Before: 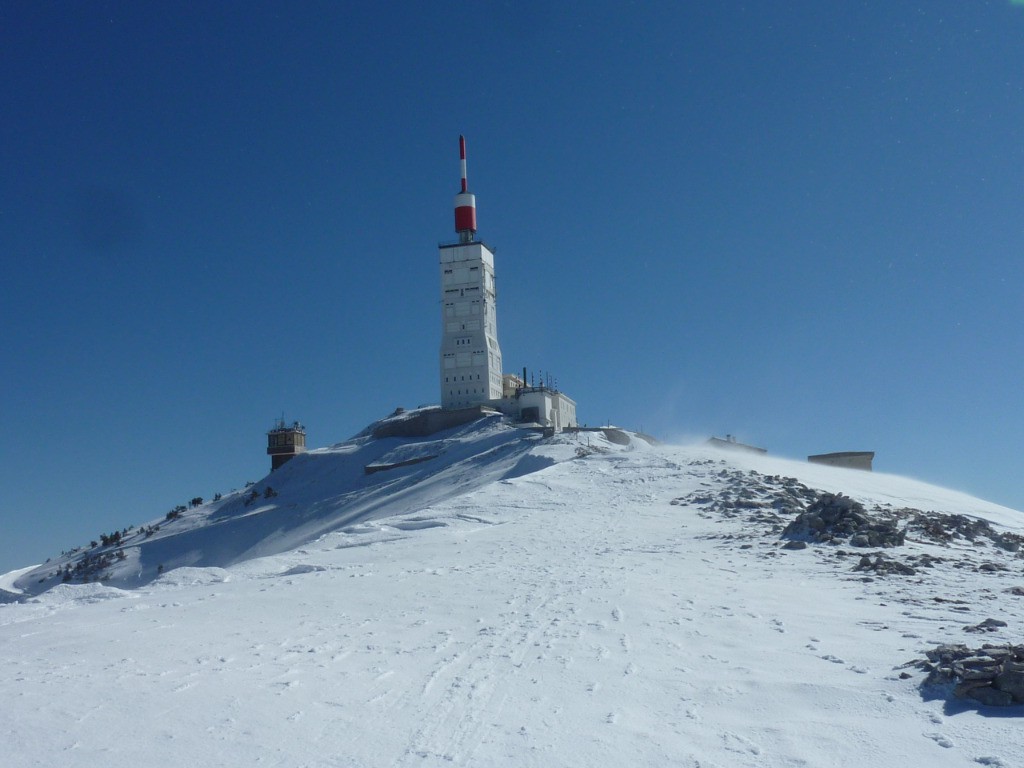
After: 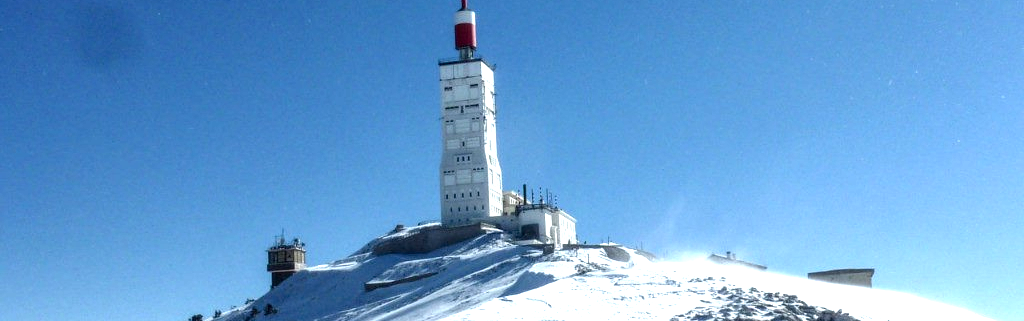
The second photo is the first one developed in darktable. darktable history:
crop and rotate: top 23.84%, bottom 34.294%
local contrast: highlights 20%, shadows 70%, detail 170%
exposure: black level correction 0, exposure 1.2 EV, compensate exposure bias true, compensate highlight preservation false
